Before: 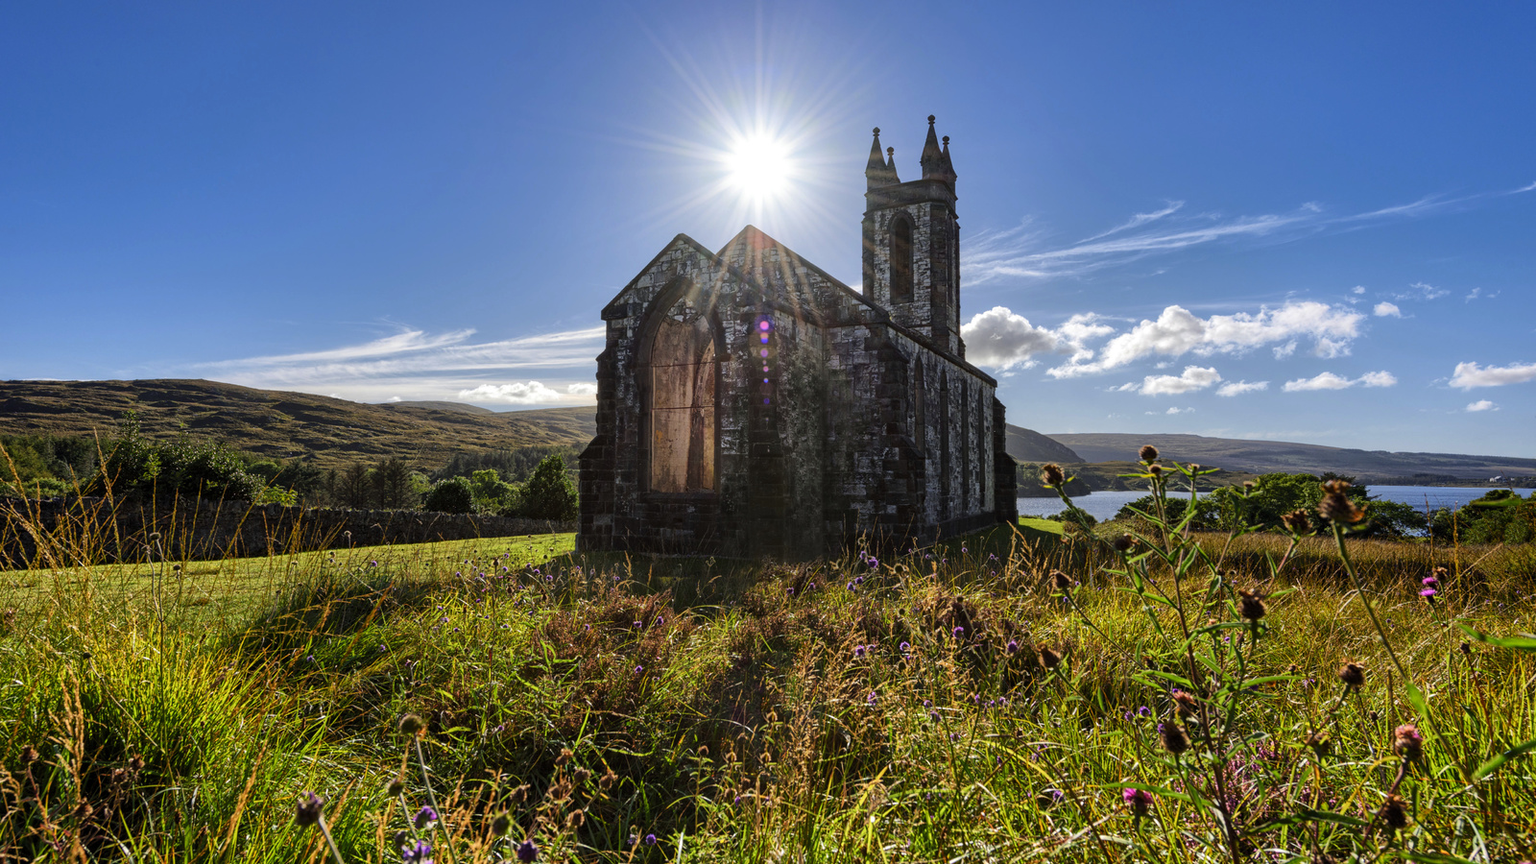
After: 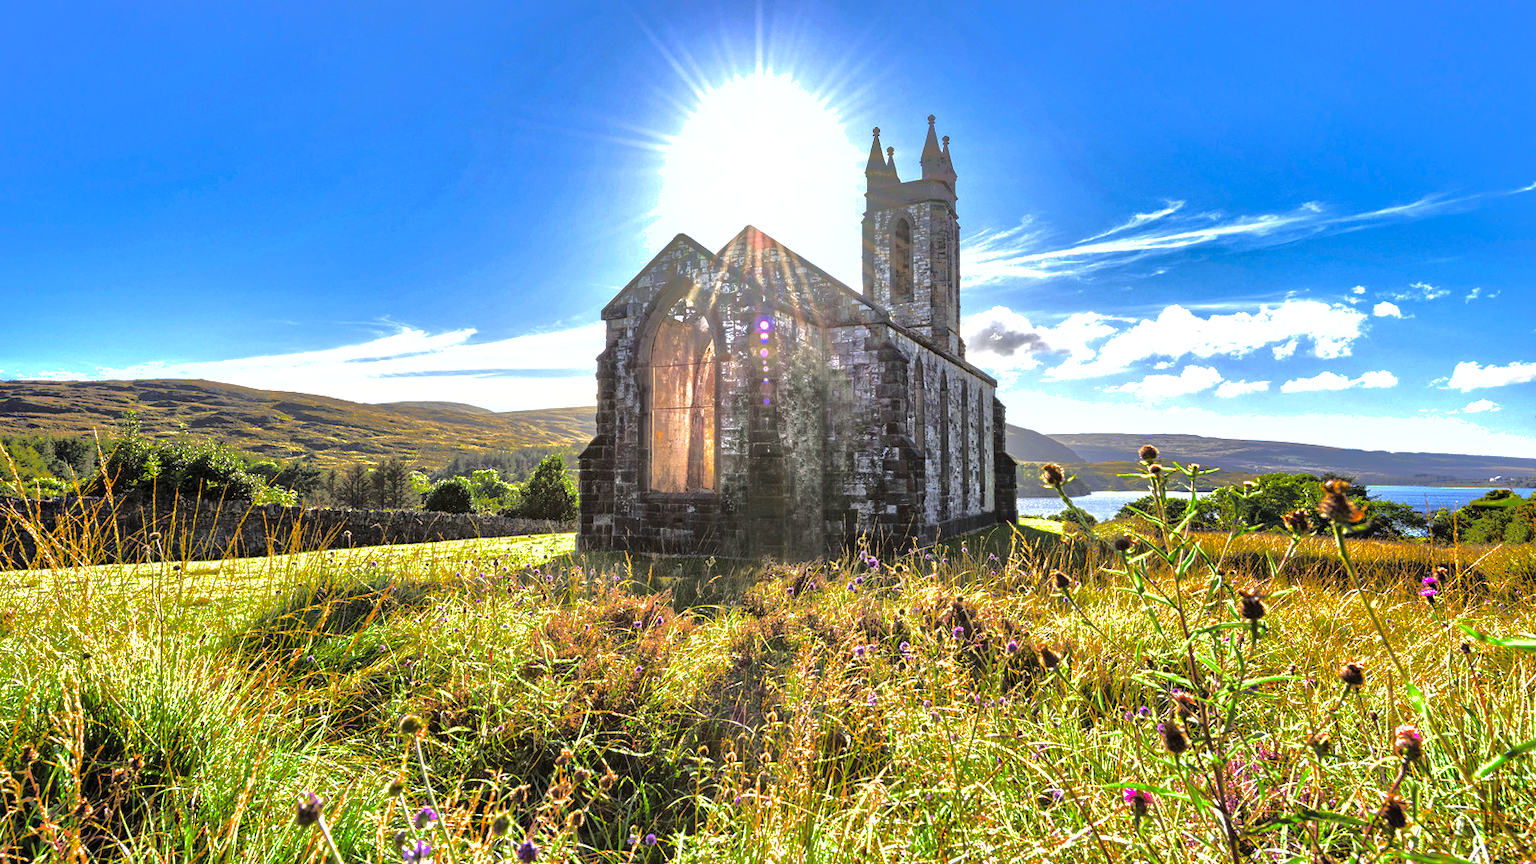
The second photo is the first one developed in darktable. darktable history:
shadows and highlights: shadows 25.78, highlights -71.06
exposure: black level correction 0, exposure 1.199 EV, compensate highlight preservation false
tone equalizer: -7 EV 0.158 EV, -6 EV 0.635 EV, -5 EV 1.17 EV, -4 EV 1.3 EV, -3 EV 1.13 EV, -2 EV 0.6 EV, -1 EV 0.16 EV, smoothing diameter 2.13%, edges refinement/feathering 21.62, mask exposure compensation -1.57 EV, filter diffusion 5
